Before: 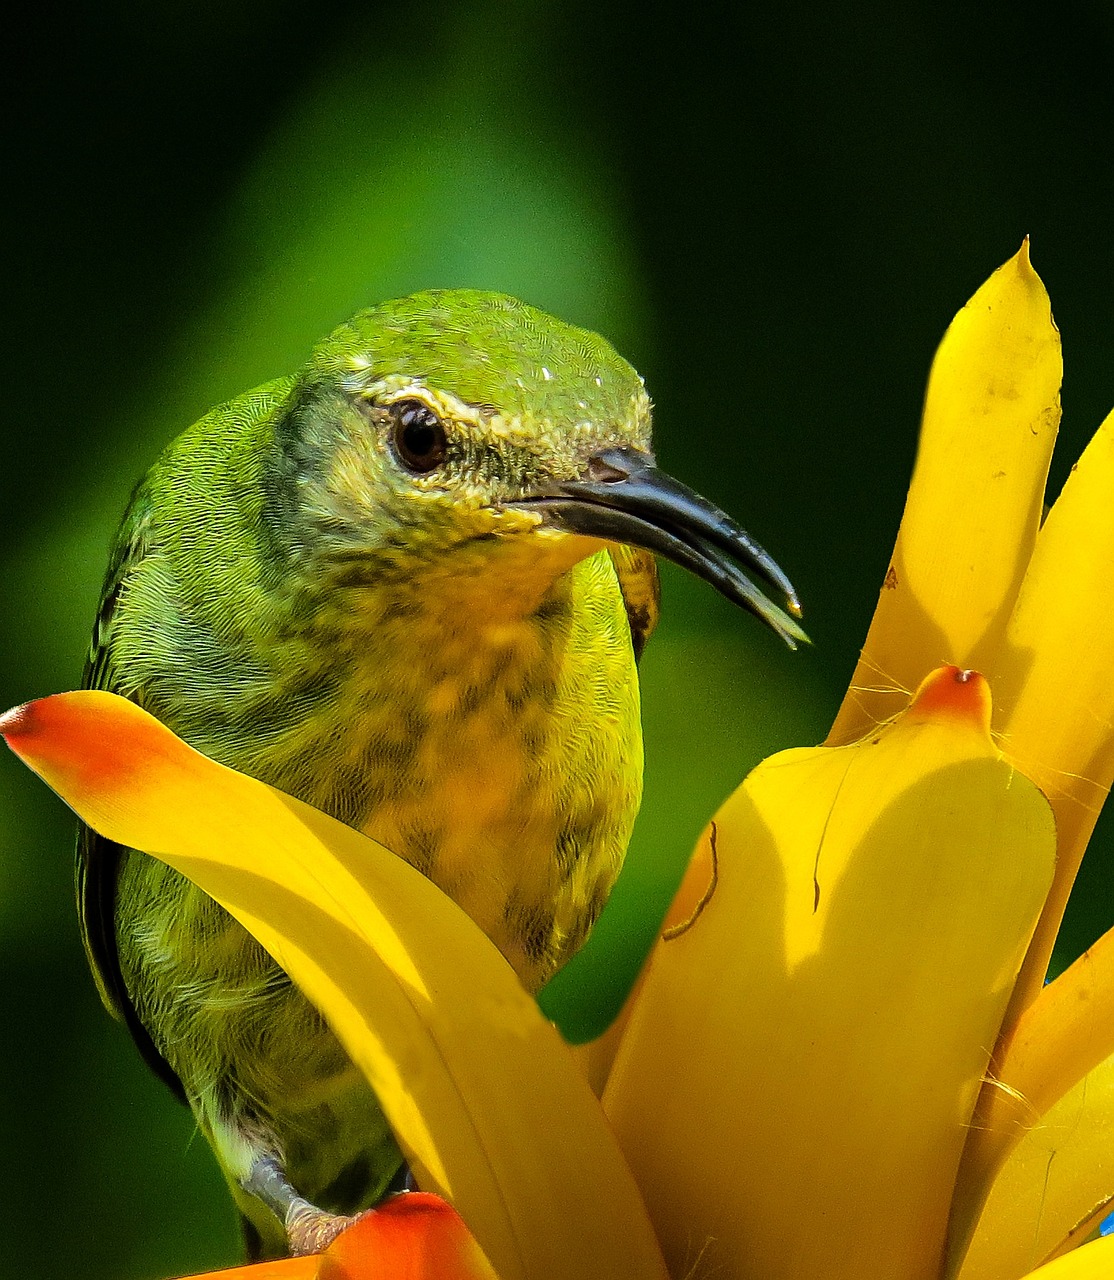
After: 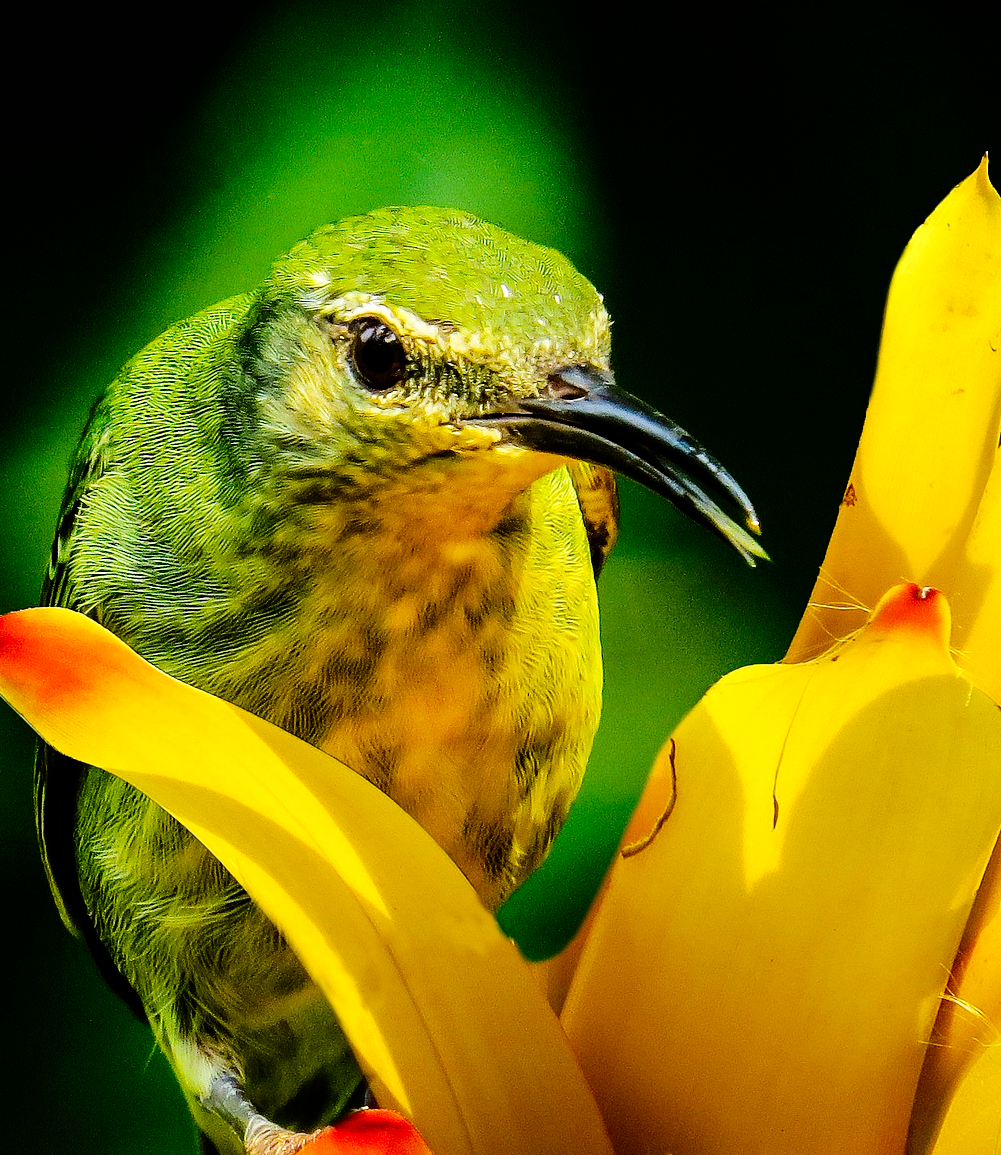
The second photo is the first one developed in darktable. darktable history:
crop: left 3.687%, top 6.52%, right 6.41%, bottom 3.224%
tone curve: curves: ch0 [(0, 0) (0.003, 0) (0.011, 0.001) (0.025, 0.003) (0.044, 0.005) (0.069, 0.011) (0.1, 0.021) (0.136, 0.035) (0.177, 0.079) (0.224, 0.134) (0.277, 0.219) (0.335, 0.315) (0.399, 0.42) (0.468, 0.529) (0.543, 0.636) (0.623, 0.727) (0.709, 0.805) (0.801, 0.88) (0.898, 0.957) (1, 1)], preserve colors none
